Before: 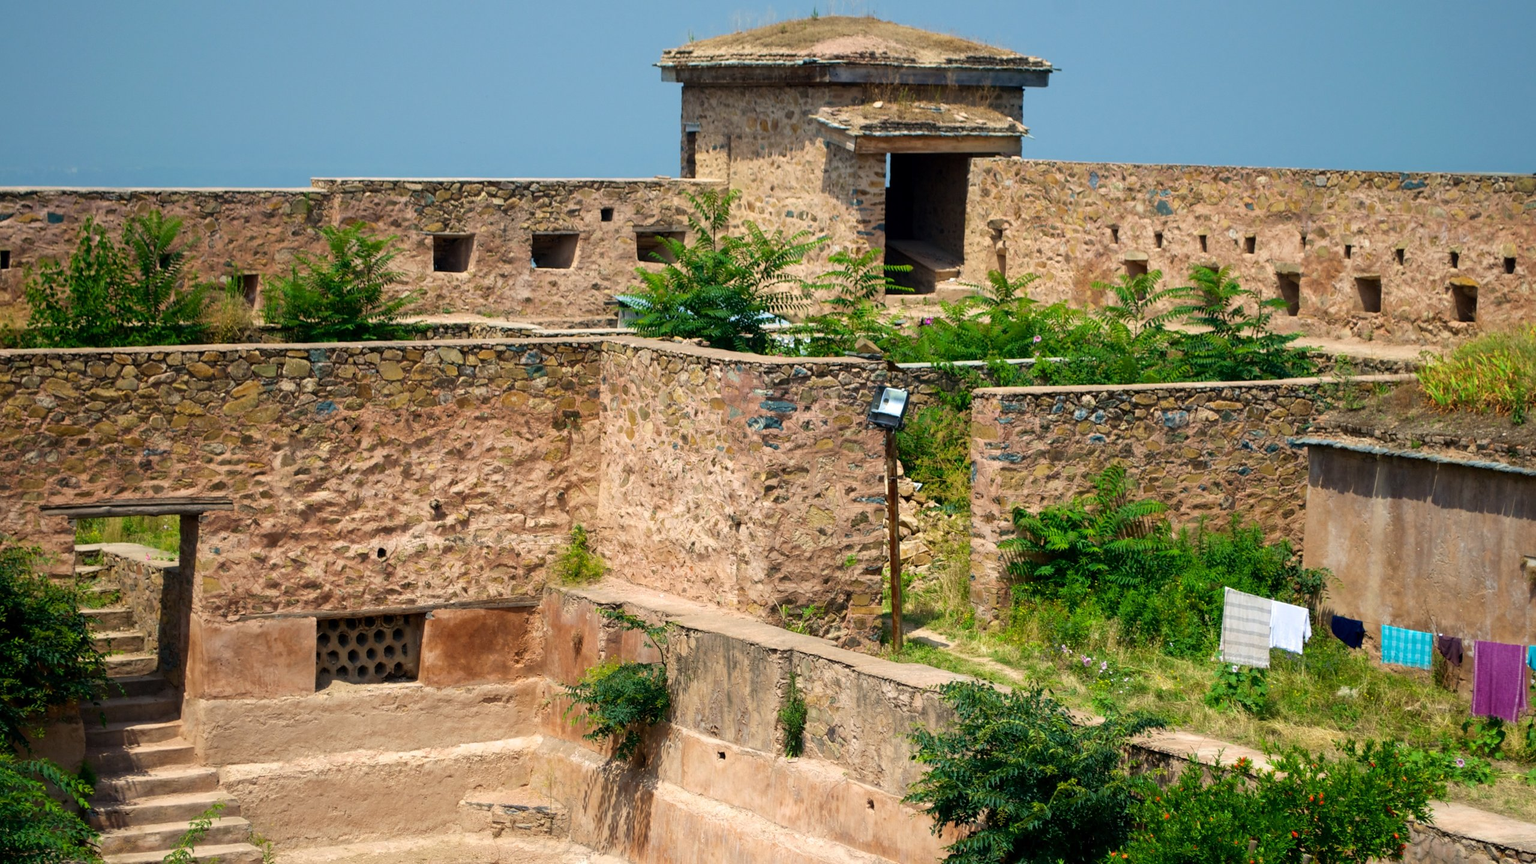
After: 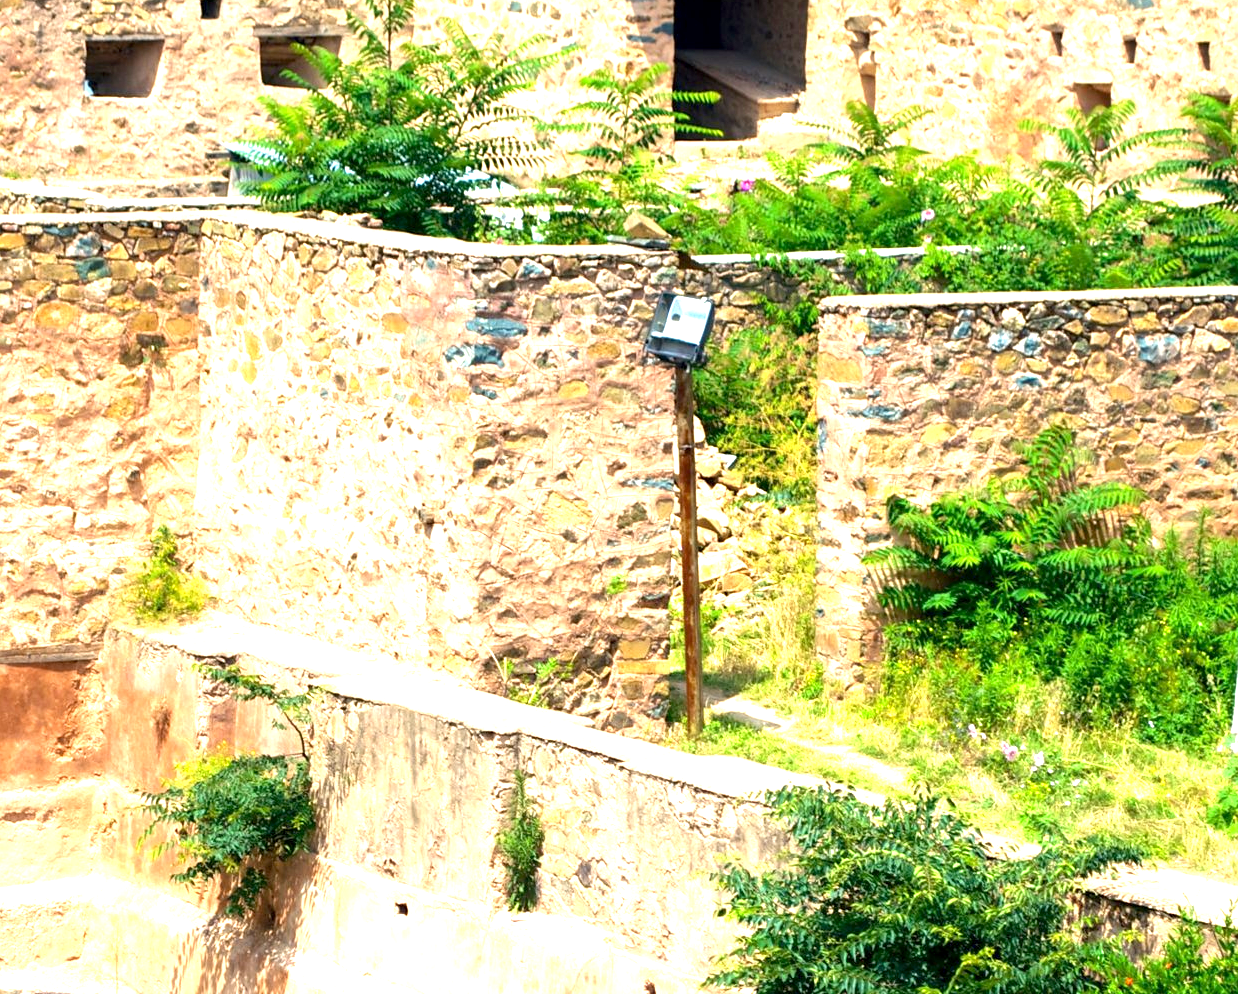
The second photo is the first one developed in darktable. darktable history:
crop: left 31.323%, top 24.361%, right 20.314%, bottom 6.595%
exposure: black level correction 0.001, exposure 1.722 EV, compensate exposure bias true, compensate highlight preservation false
